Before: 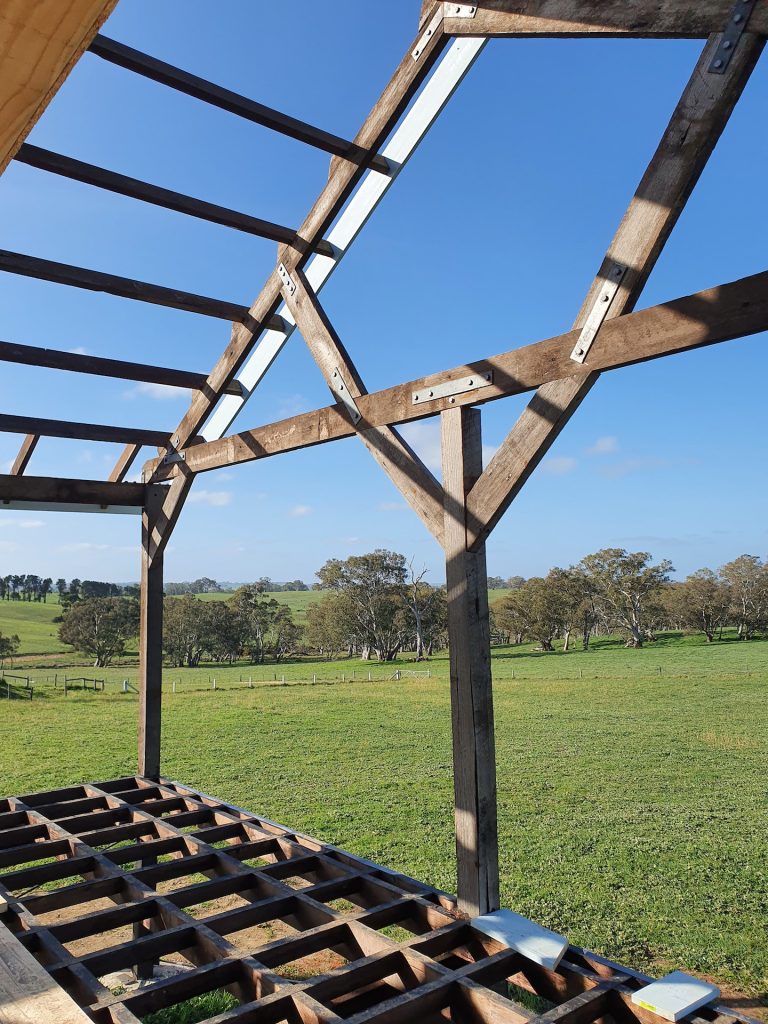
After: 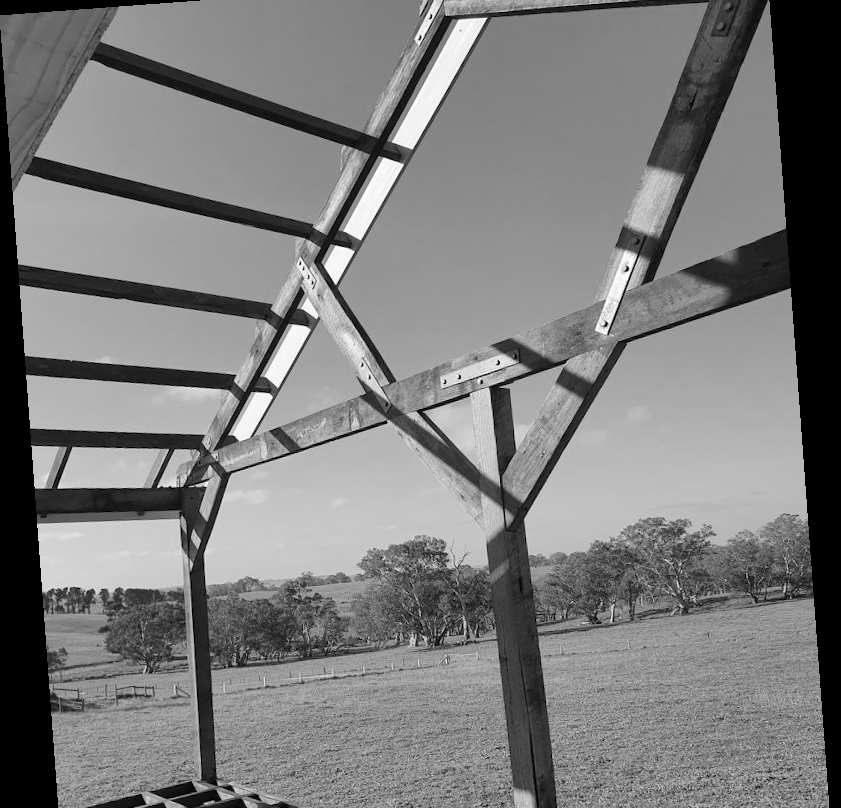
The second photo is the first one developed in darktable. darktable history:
rgb levels: preserve colors max RGB
monochrome: on, module defaults
rotate and perspective: rotation -4.25°, automatic cropping off
shadows and highlights: shadows 25, highlights -25
crop: top 3.857%, bottom 21.132%
